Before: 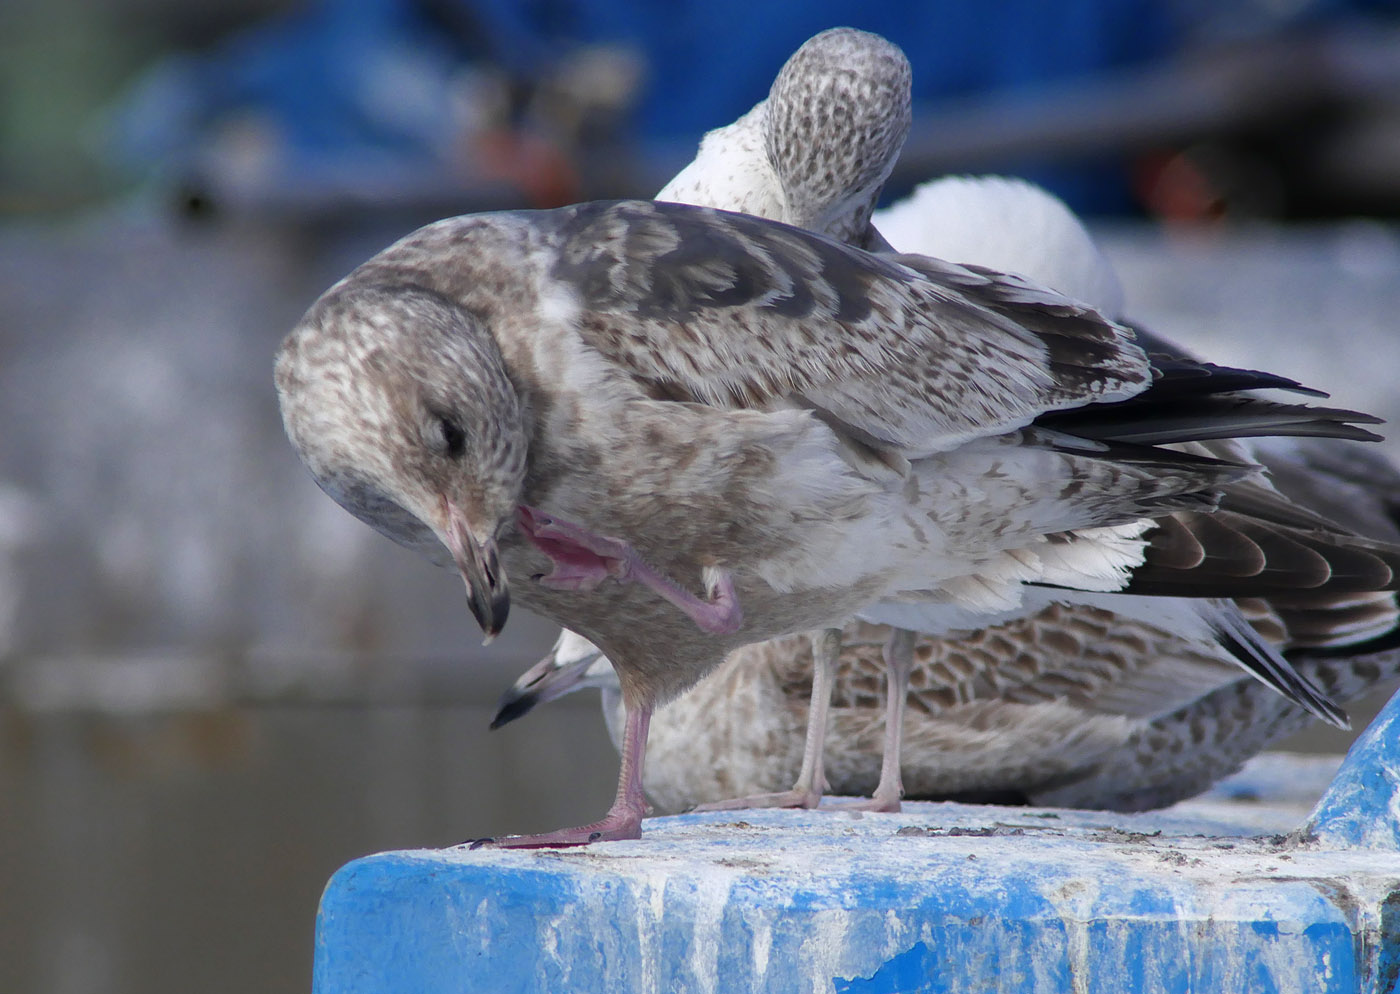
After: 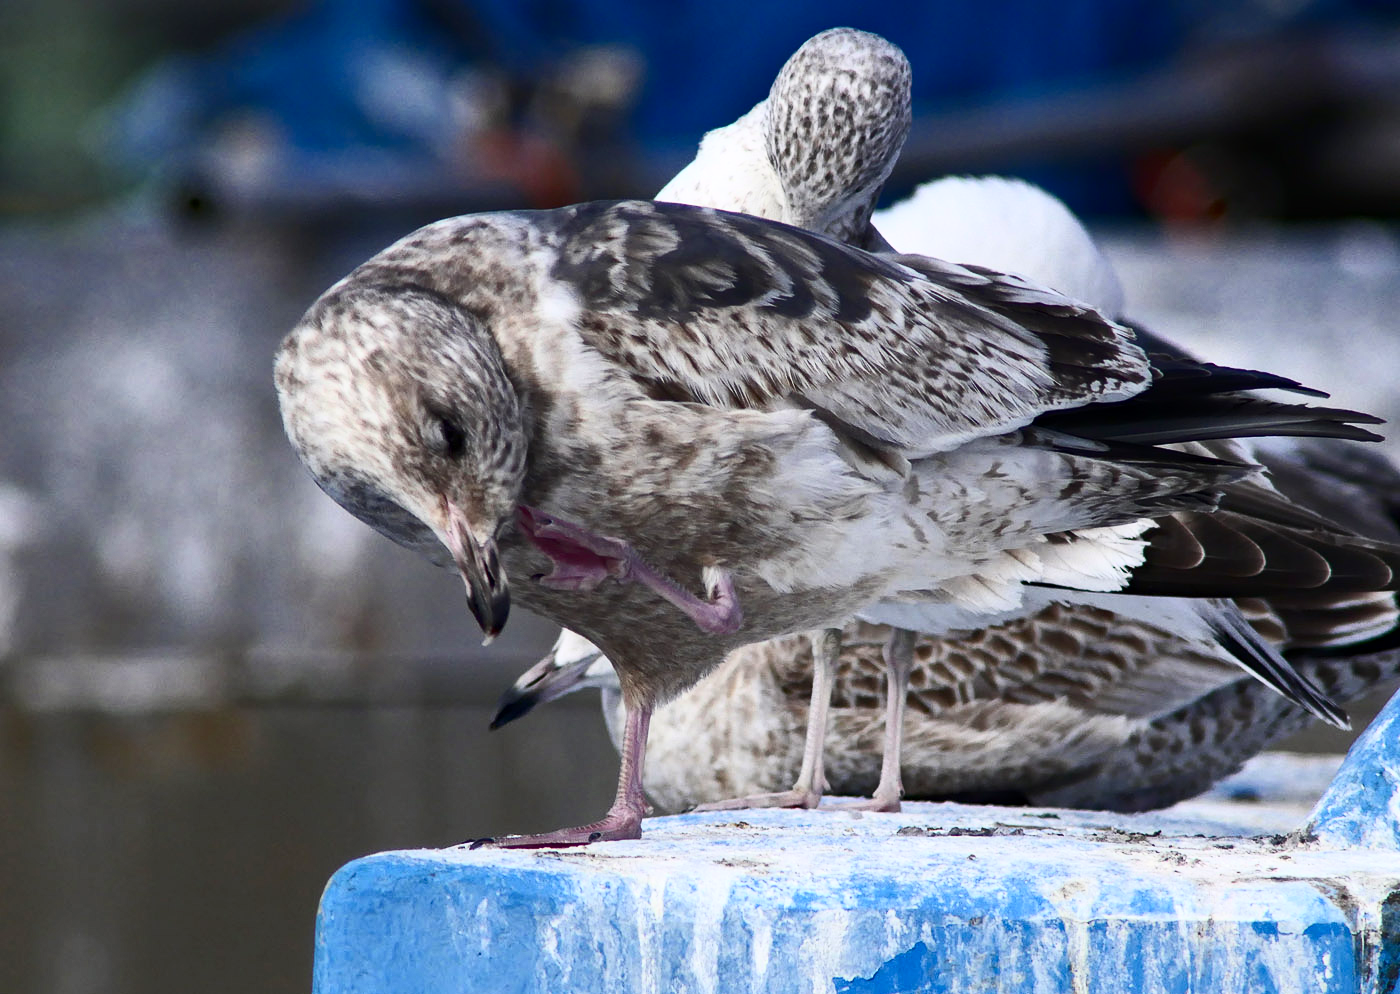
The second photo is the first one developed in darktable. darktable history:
haze removal: compatibility mode true, adaptive false
contrast brightness saturation: contrast 0.385, brightness 0.11
